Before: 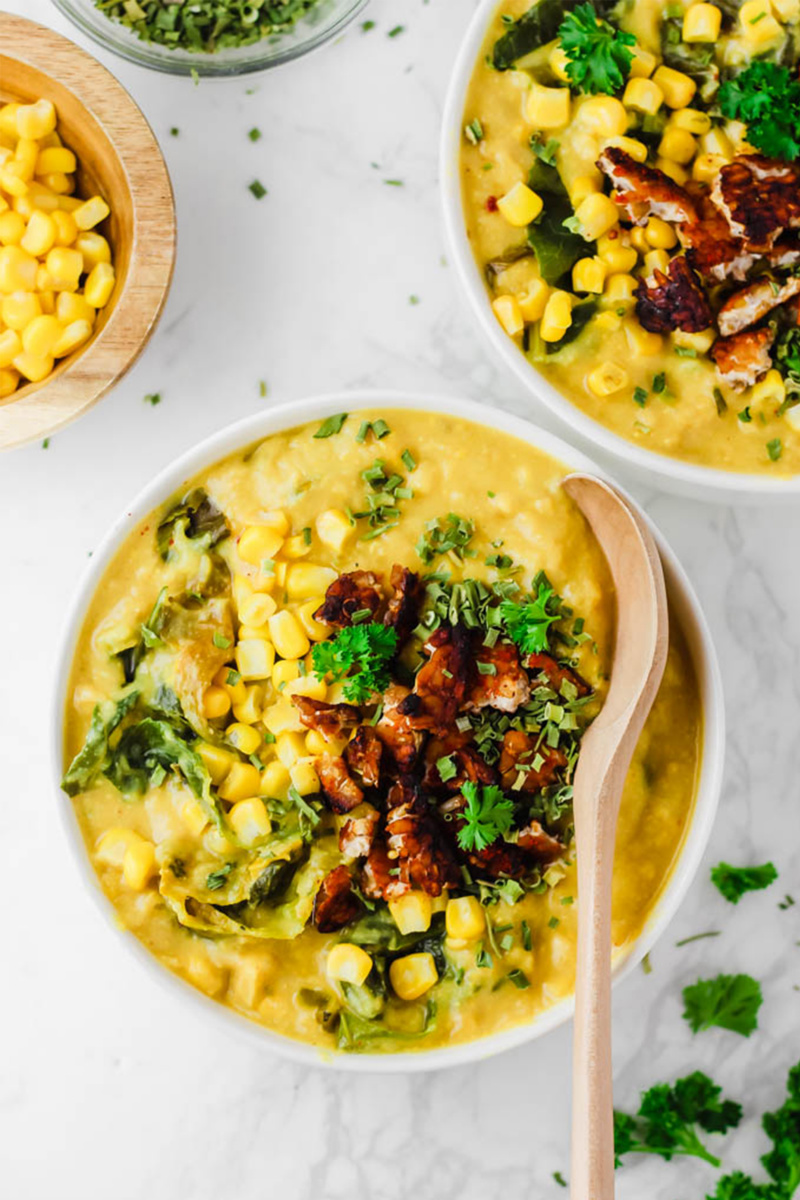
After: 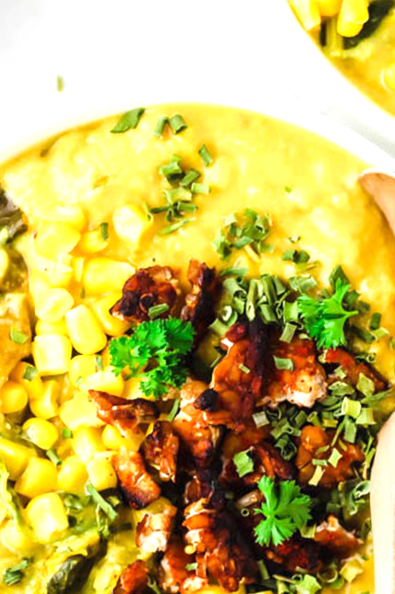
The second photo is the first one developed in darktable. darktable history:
crop: left 25.423%, top 25.427%, right 25.103%, bottom 25.037%
exposure: exposure 0.749 EV, compensate exposure bias true, compensate highlight preservation false
